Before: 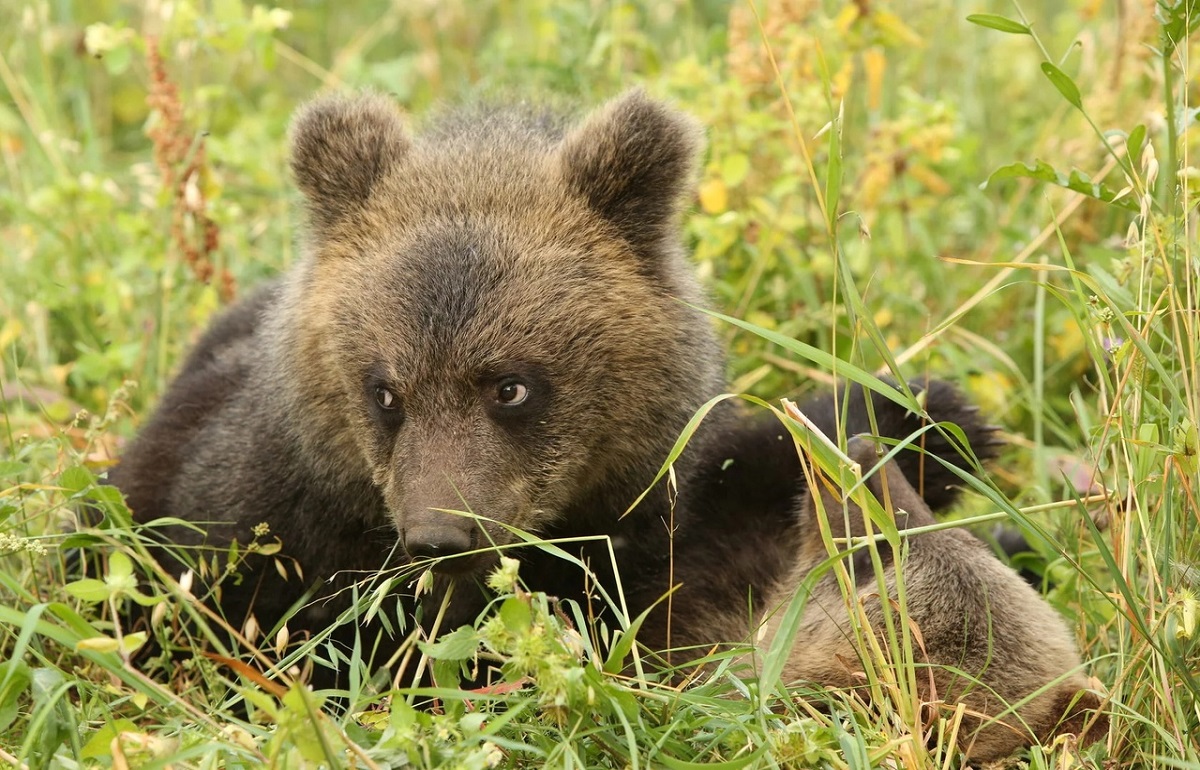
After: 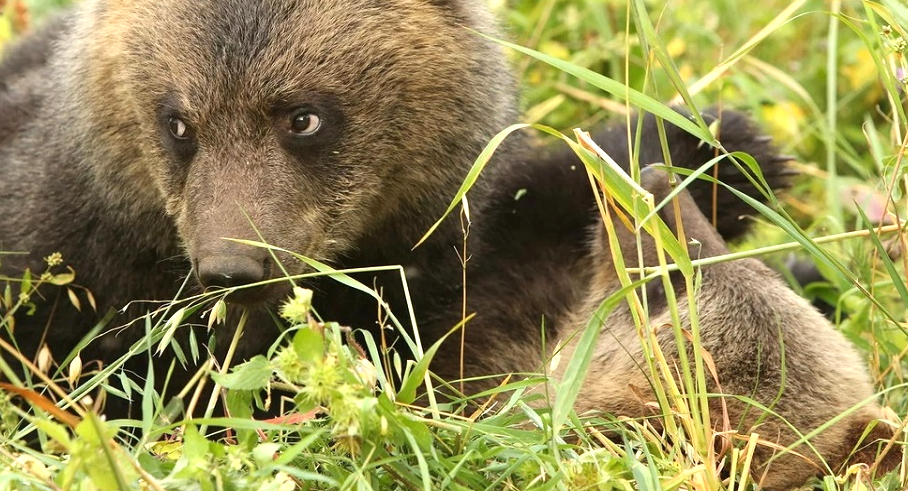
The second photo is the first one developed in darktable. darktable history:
crop and rotate: left 17.299%, top 35.115%, right 7.015%, bottom 1.024%
exposure: black level correction 0, exposure 0.5 EV, compensate highlight preservation false
